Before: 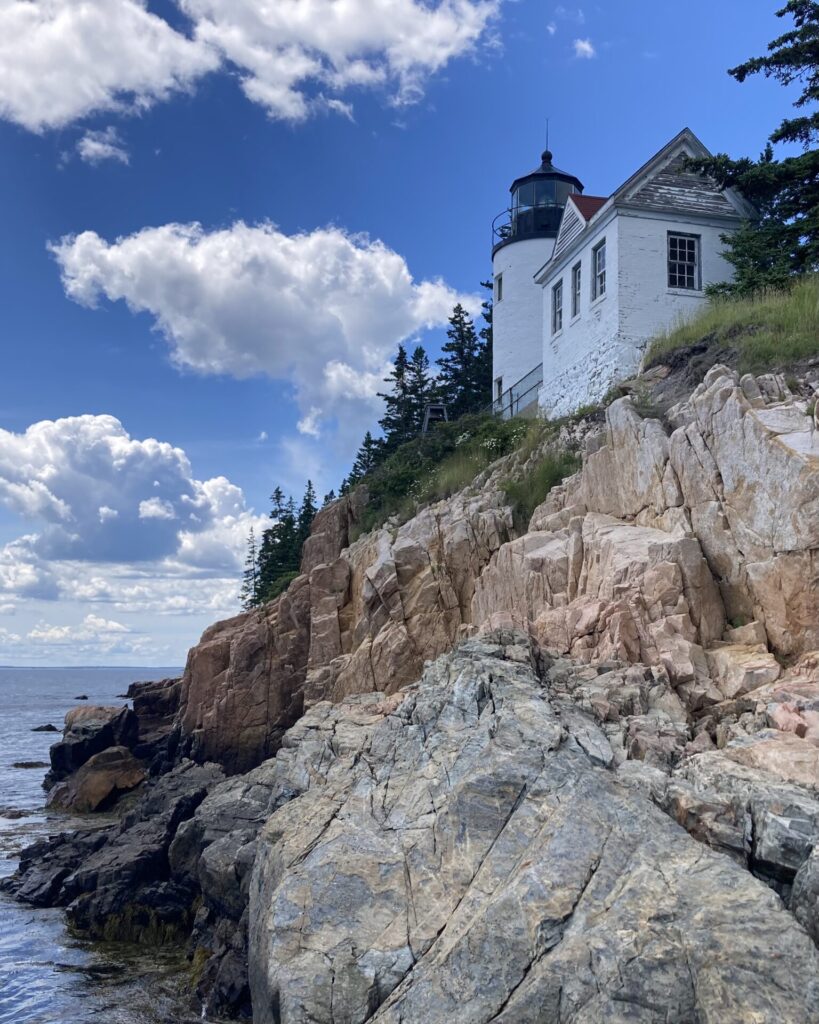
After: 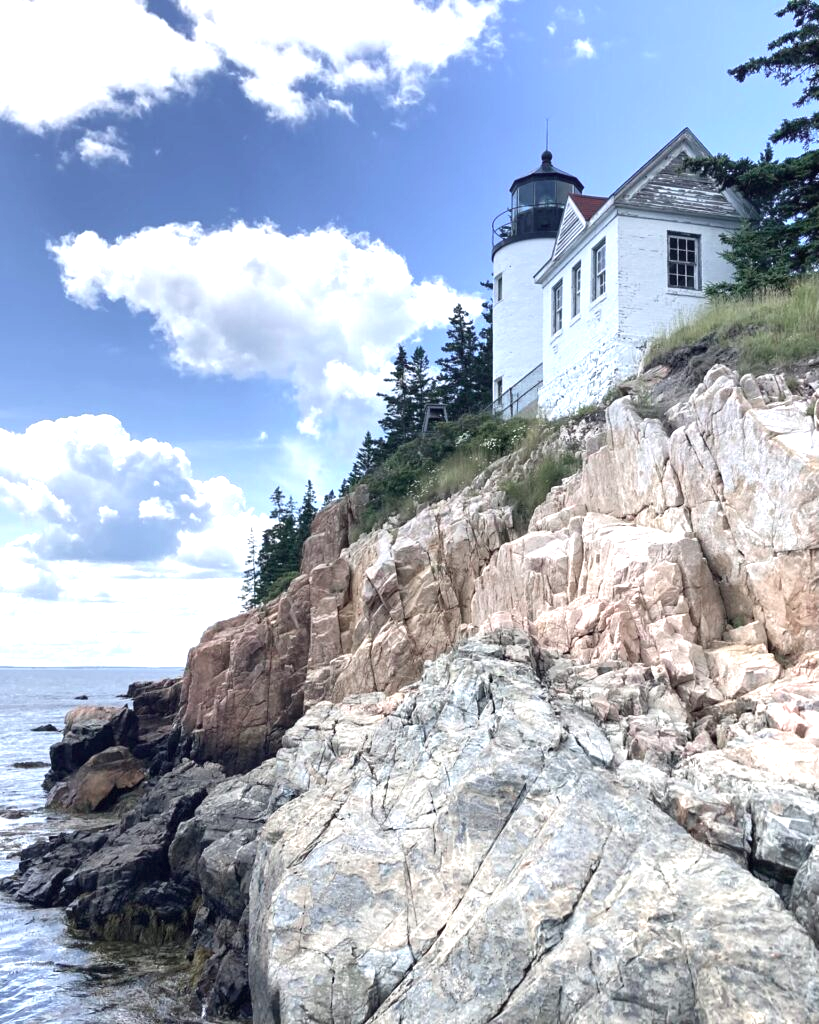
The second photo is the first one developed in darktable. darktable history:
color zones: curves: ch0 [(0, 0.559) (0.153, 0.551) (0.229, 0.5) (0.429, 0.5) (0.571, 0.5) (0.714, 0.5) (0.857, 0.5) (1, 0.559)]; ch1 [(0, 0.417) (0.112, 0.336) (0.213, 0.26) (0.429, 0.34) (0.571, 0.35) (0.683, 0.331) (0.857, 0.344) (1, 0.417)]
exposure: black level correction 0, exposure 1.2 EV, compensate highlight preservation false
